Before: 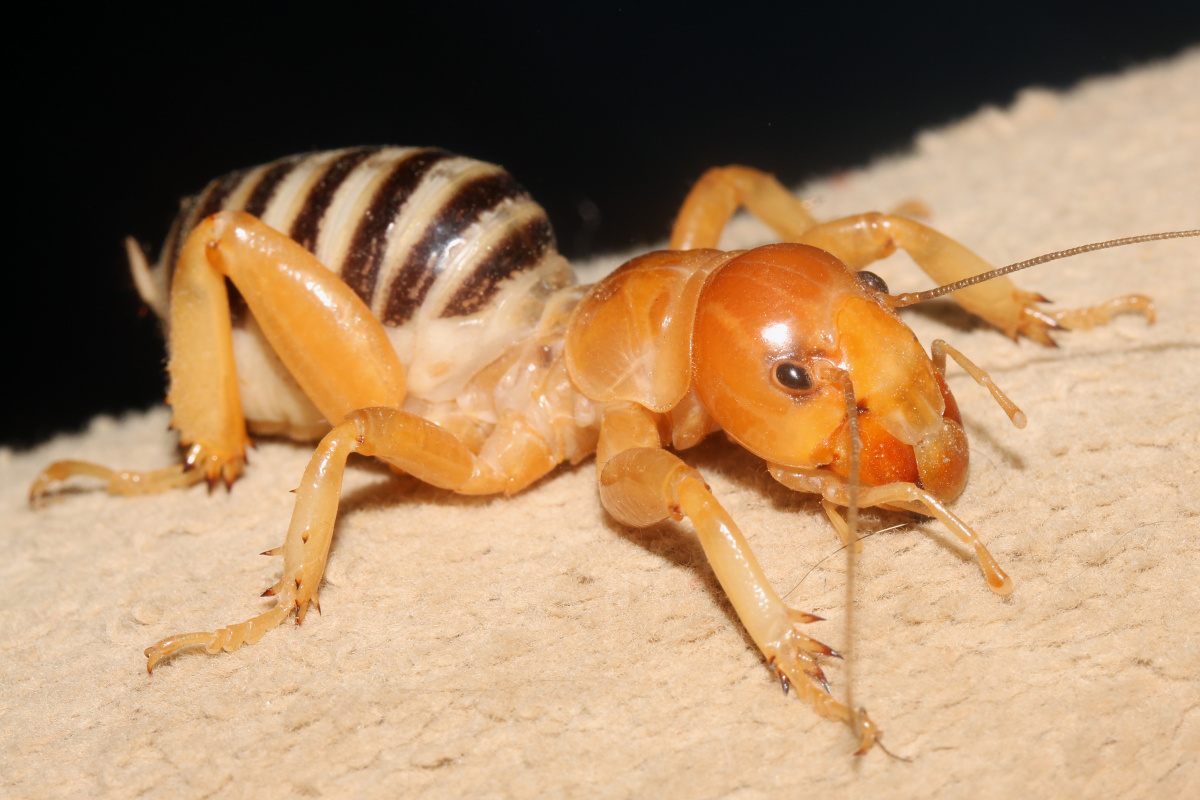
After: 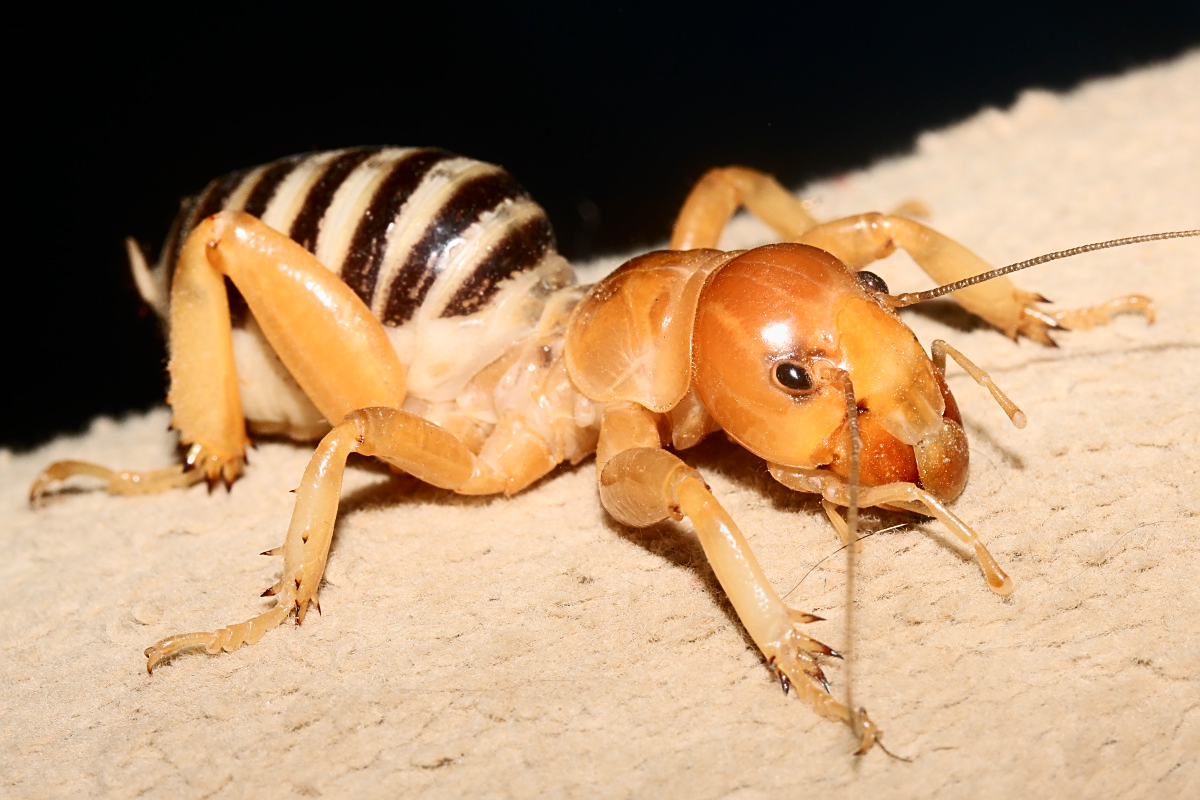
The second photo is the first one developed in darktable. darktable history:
graduated density: rotation -180°, offset 24.95
contrast brightness saturation: contrast 0.28
sharpen: on, module defaults
